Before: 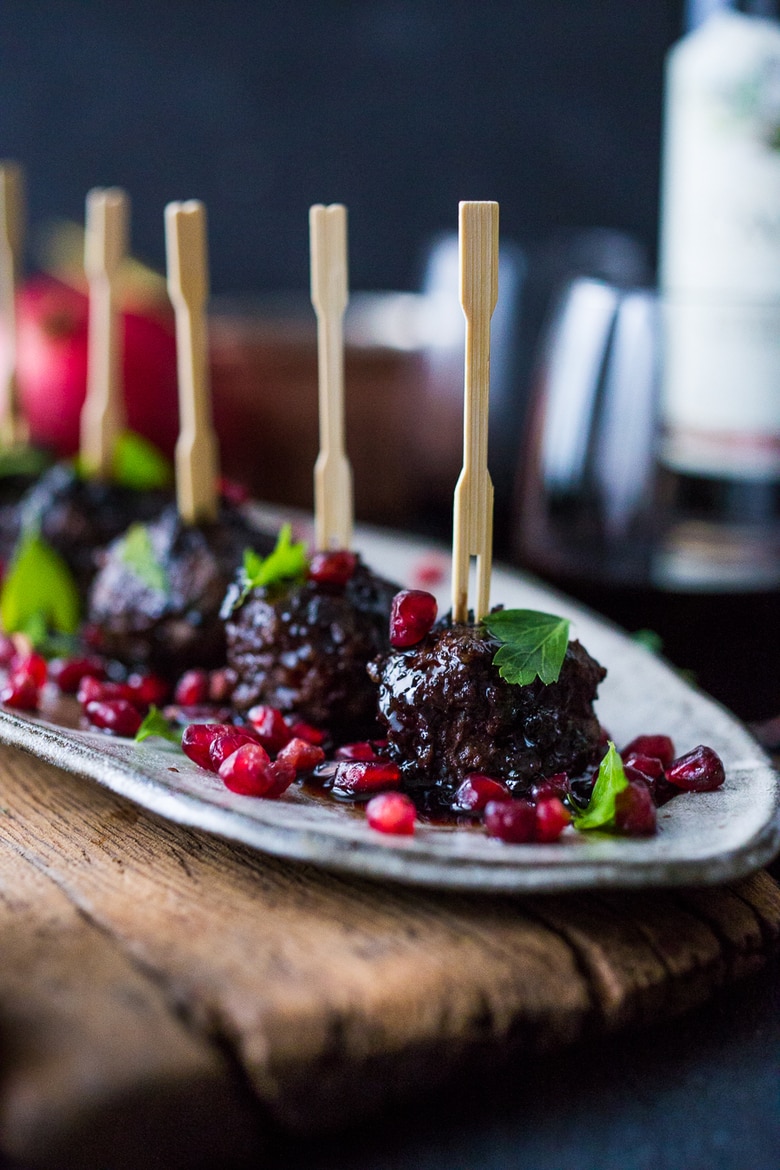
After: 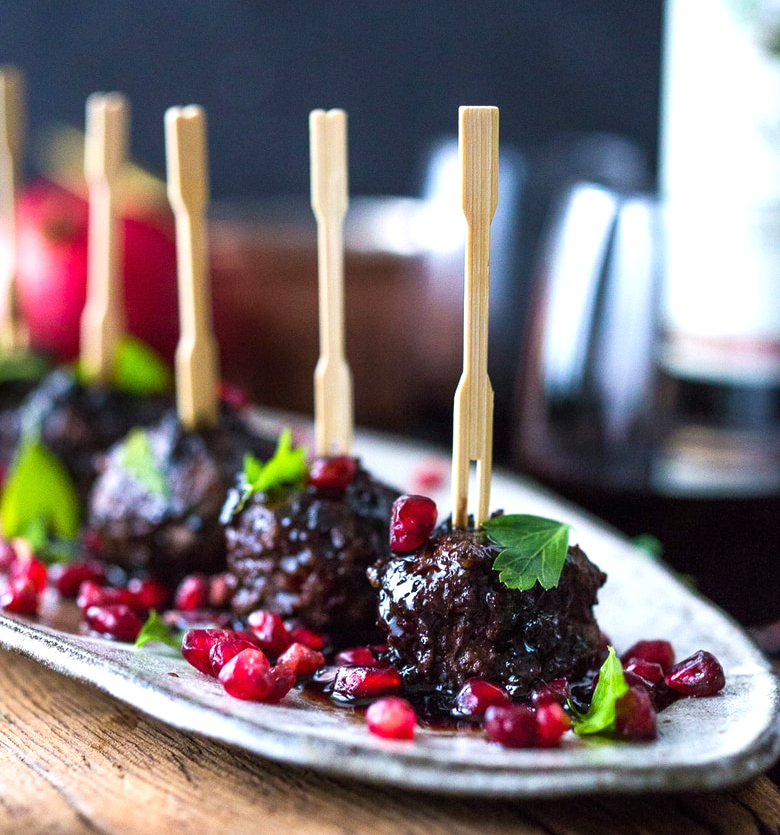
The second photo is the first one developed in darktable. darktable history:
exposure: black level correction 0, exposure 0.691 EV, compensate highlight preservation false
crop and rotate: top 8.177%, bottom 20.378%
